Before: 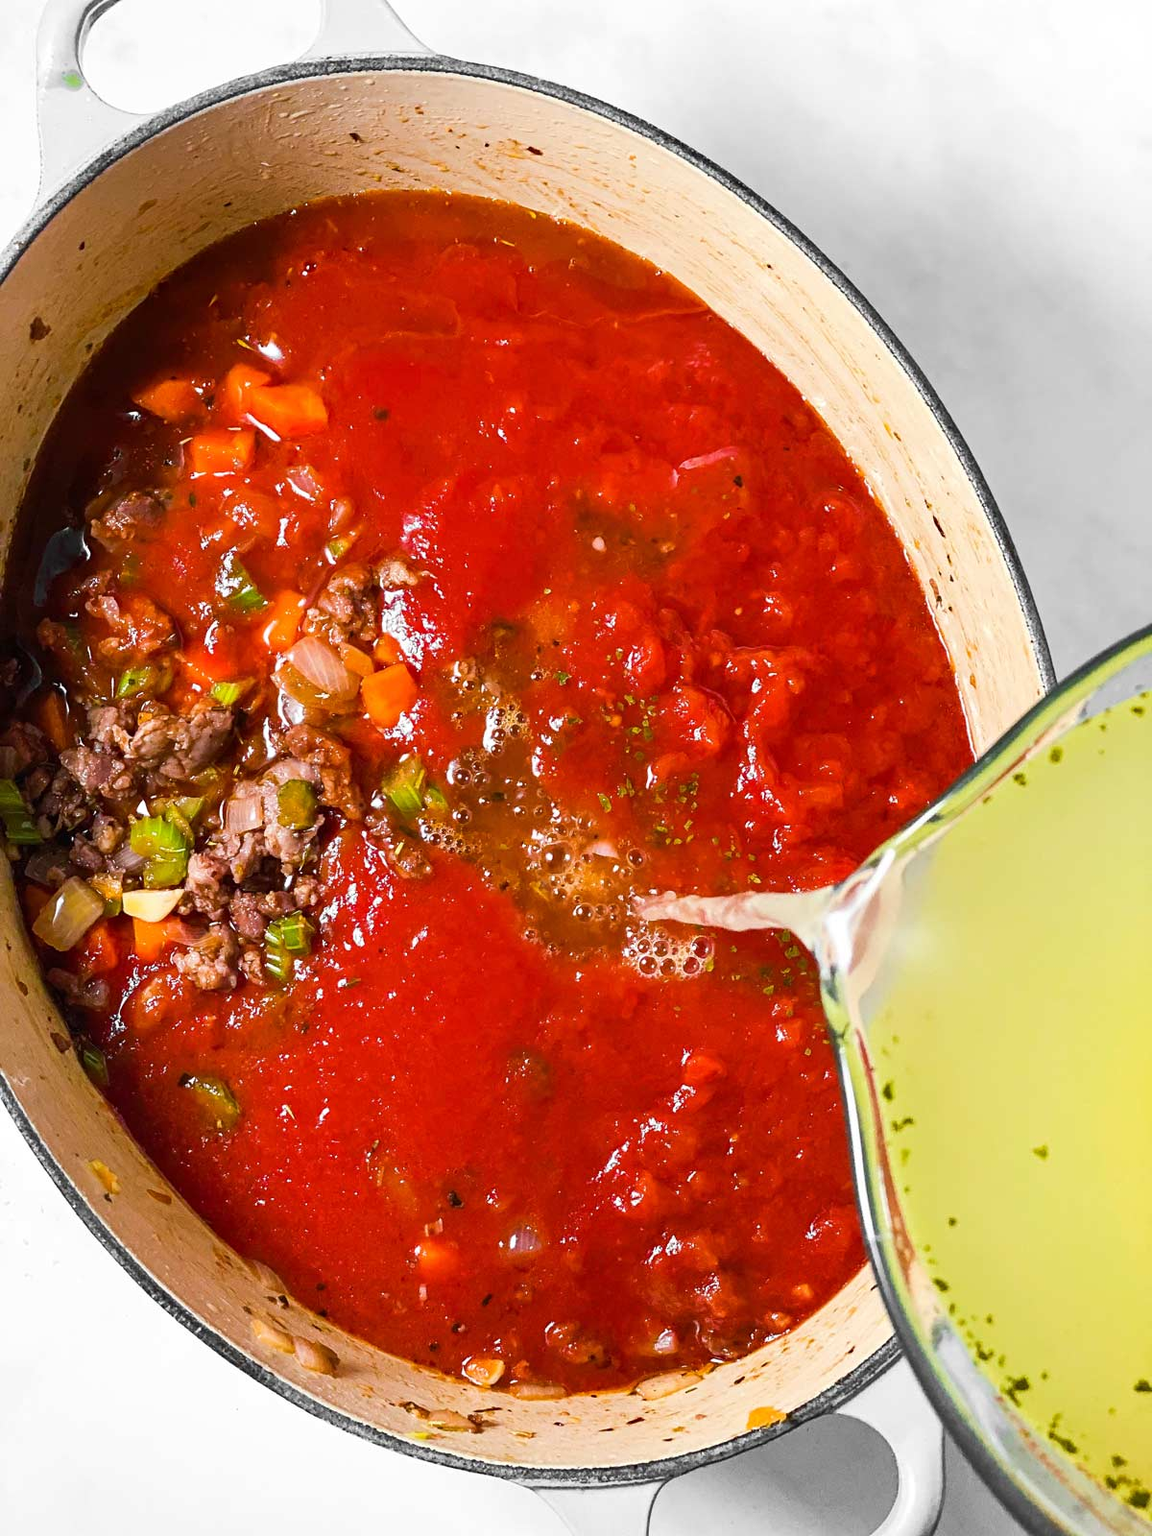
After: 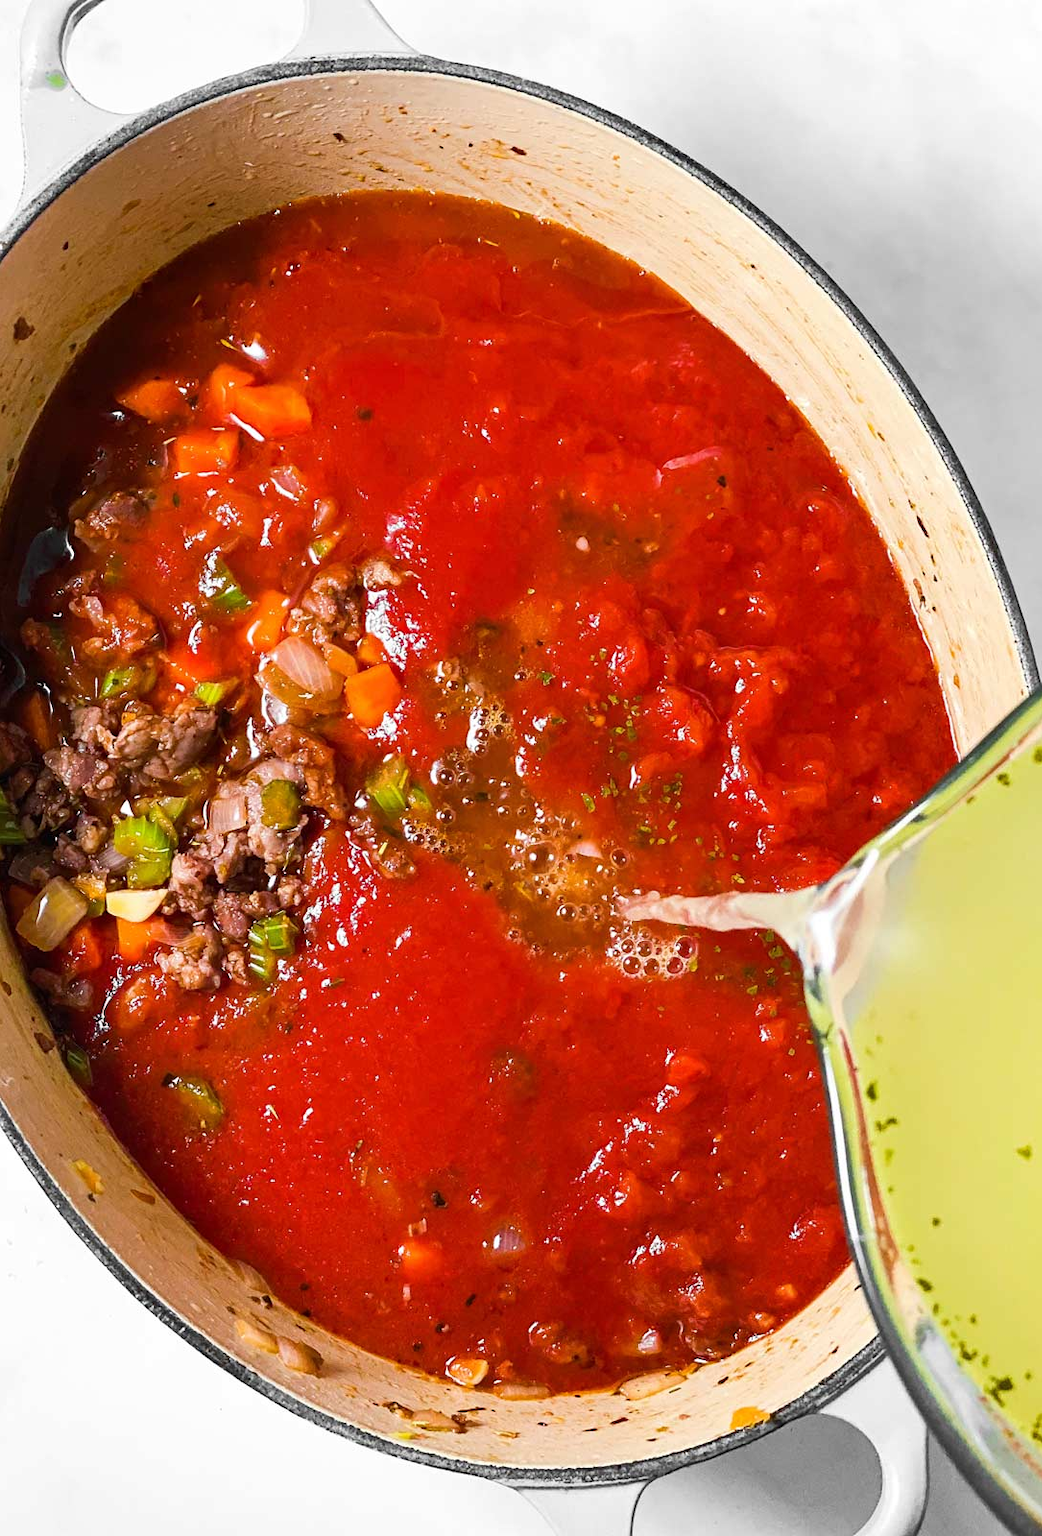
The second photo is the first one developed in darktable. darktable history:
crop and rotate: left 1.424%, right 8.033%
